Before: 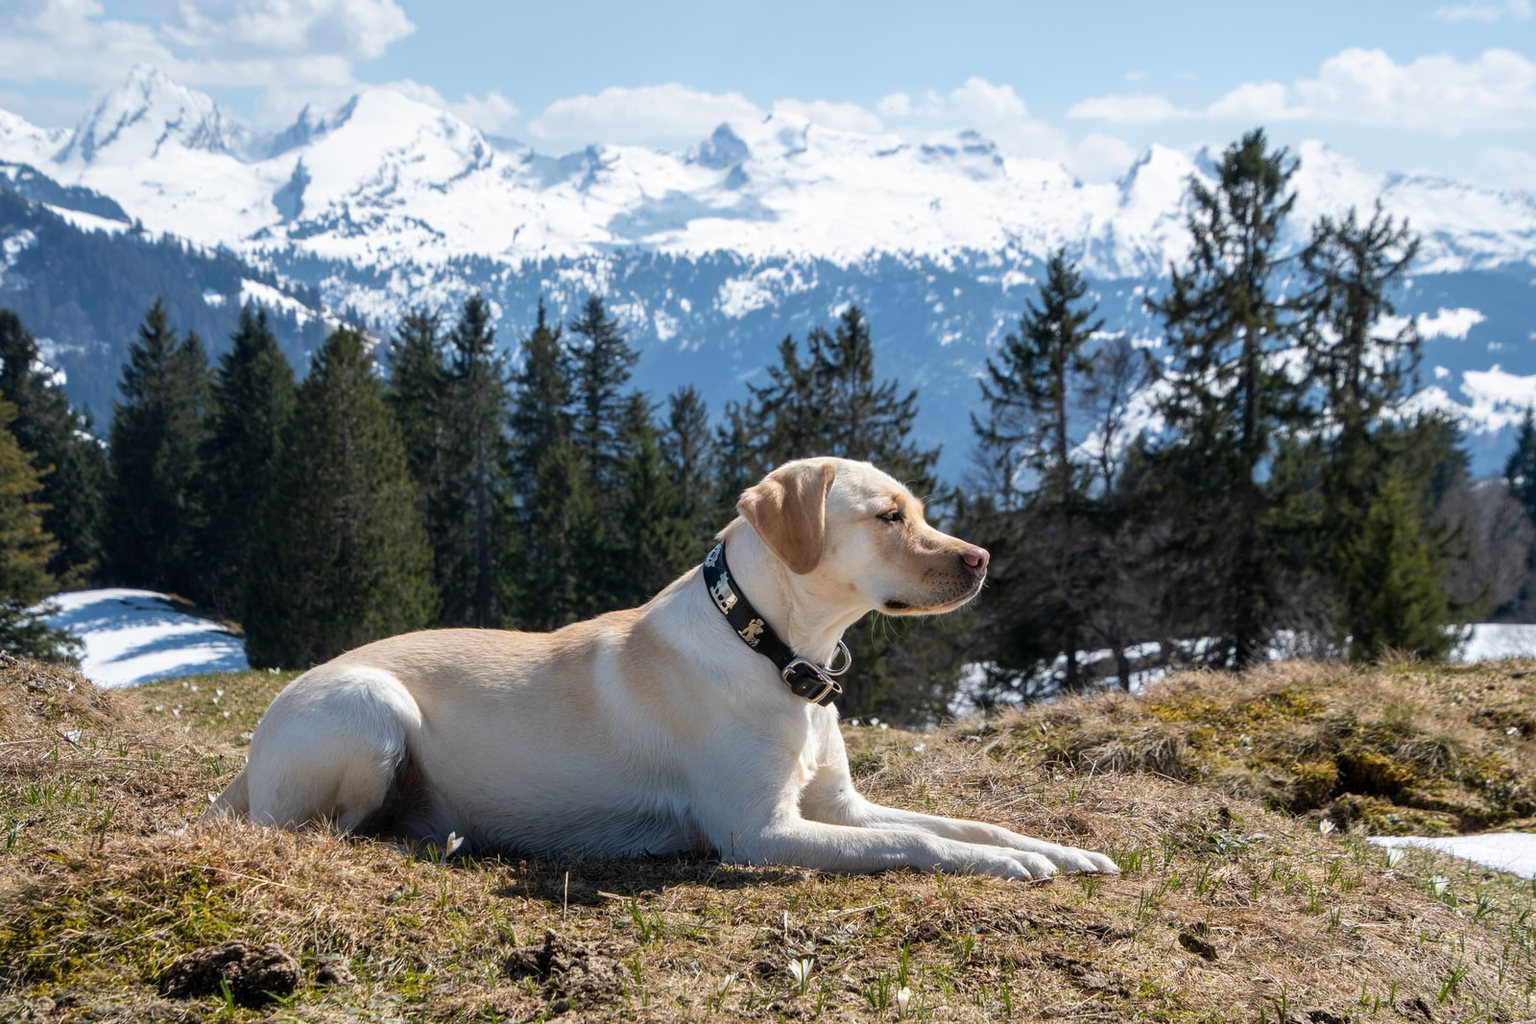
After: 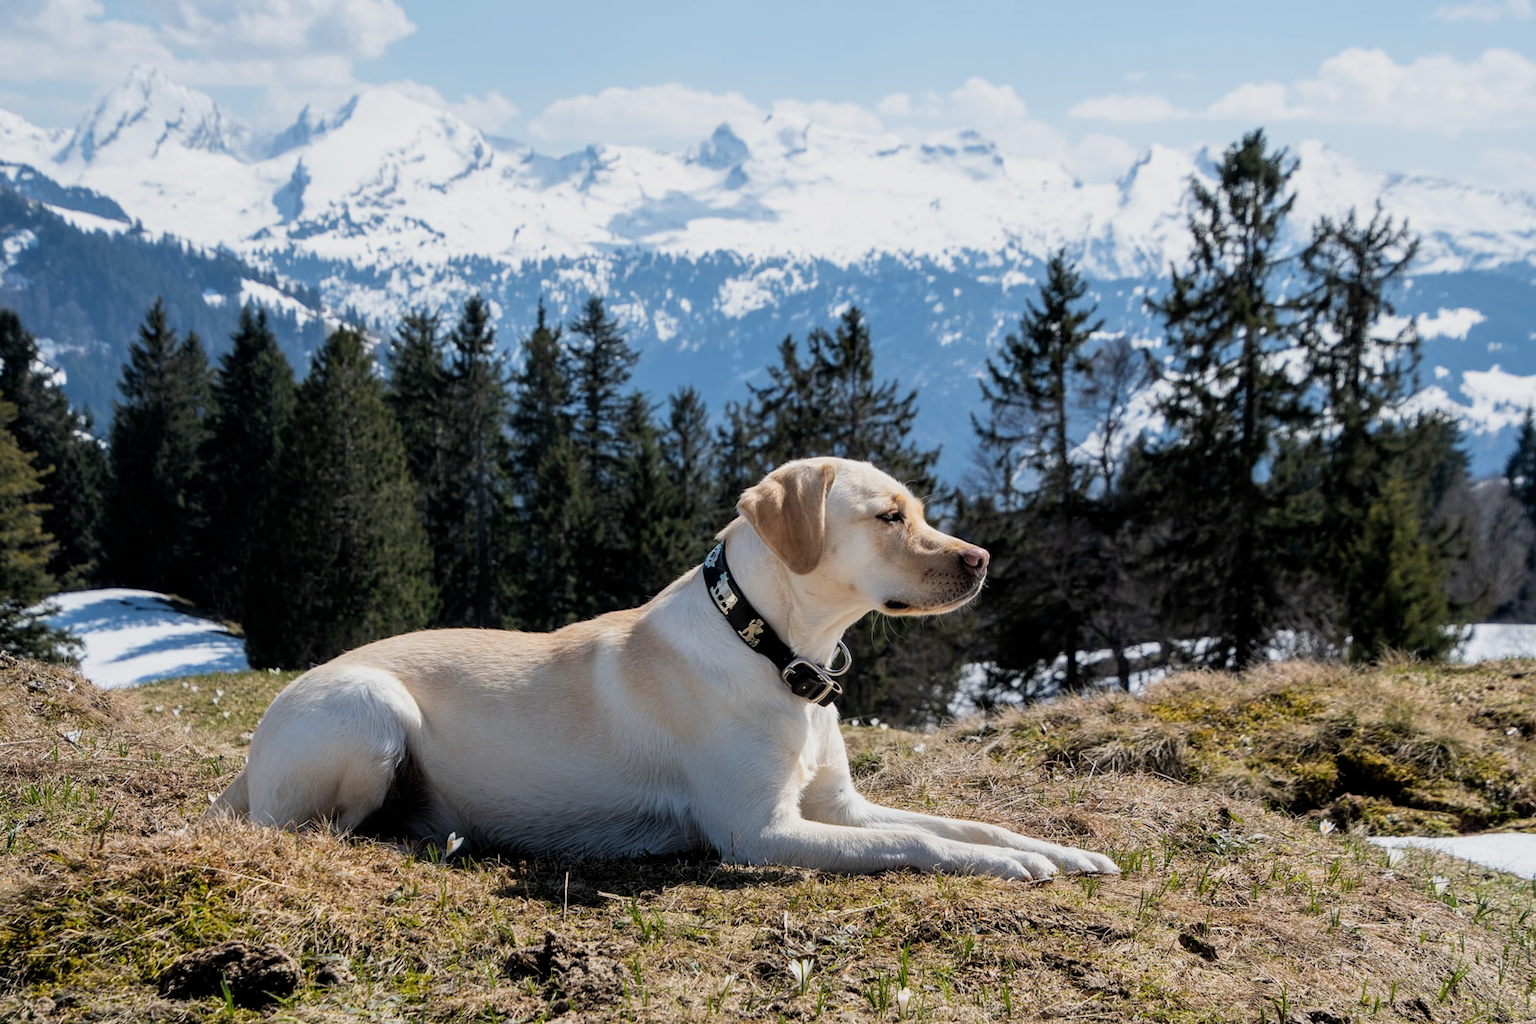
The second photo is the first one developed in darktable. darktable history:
filmic rgb: middle gray luminance 9.33%, black relative exposure -10.54 EV, white relative exposure 3.44 EV, target black luminance 0%, hardness 6, latitude 59.57%, contrast 1.092, highlights saturation mix 3.96%, shadows ↔ highlights balance 28.85%
